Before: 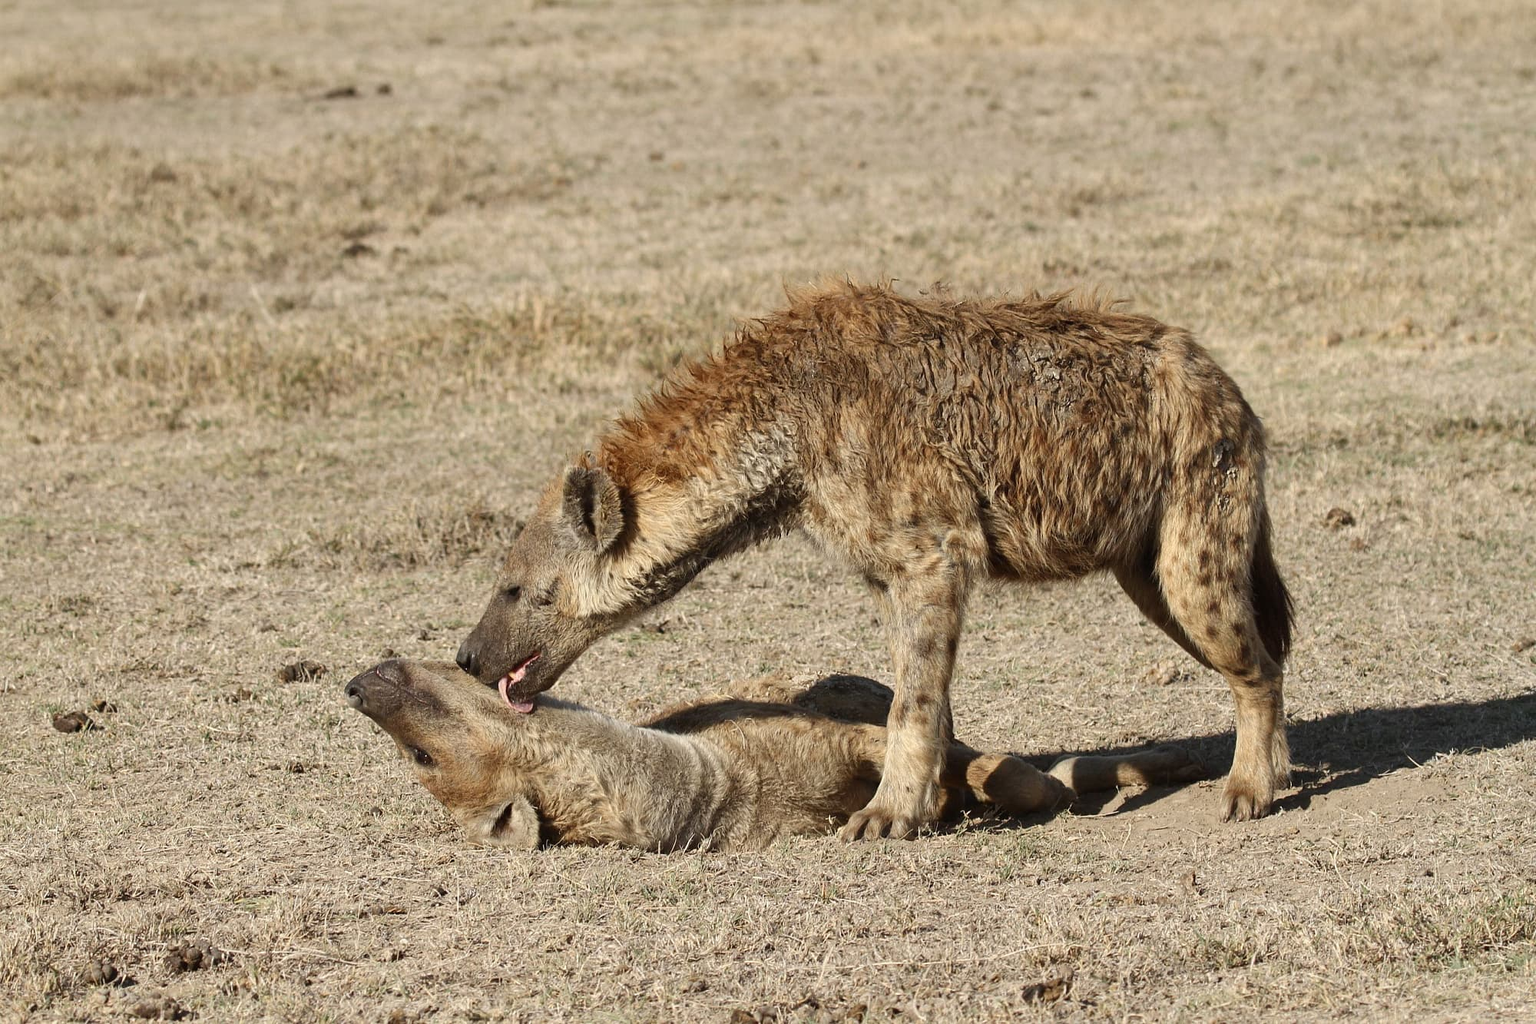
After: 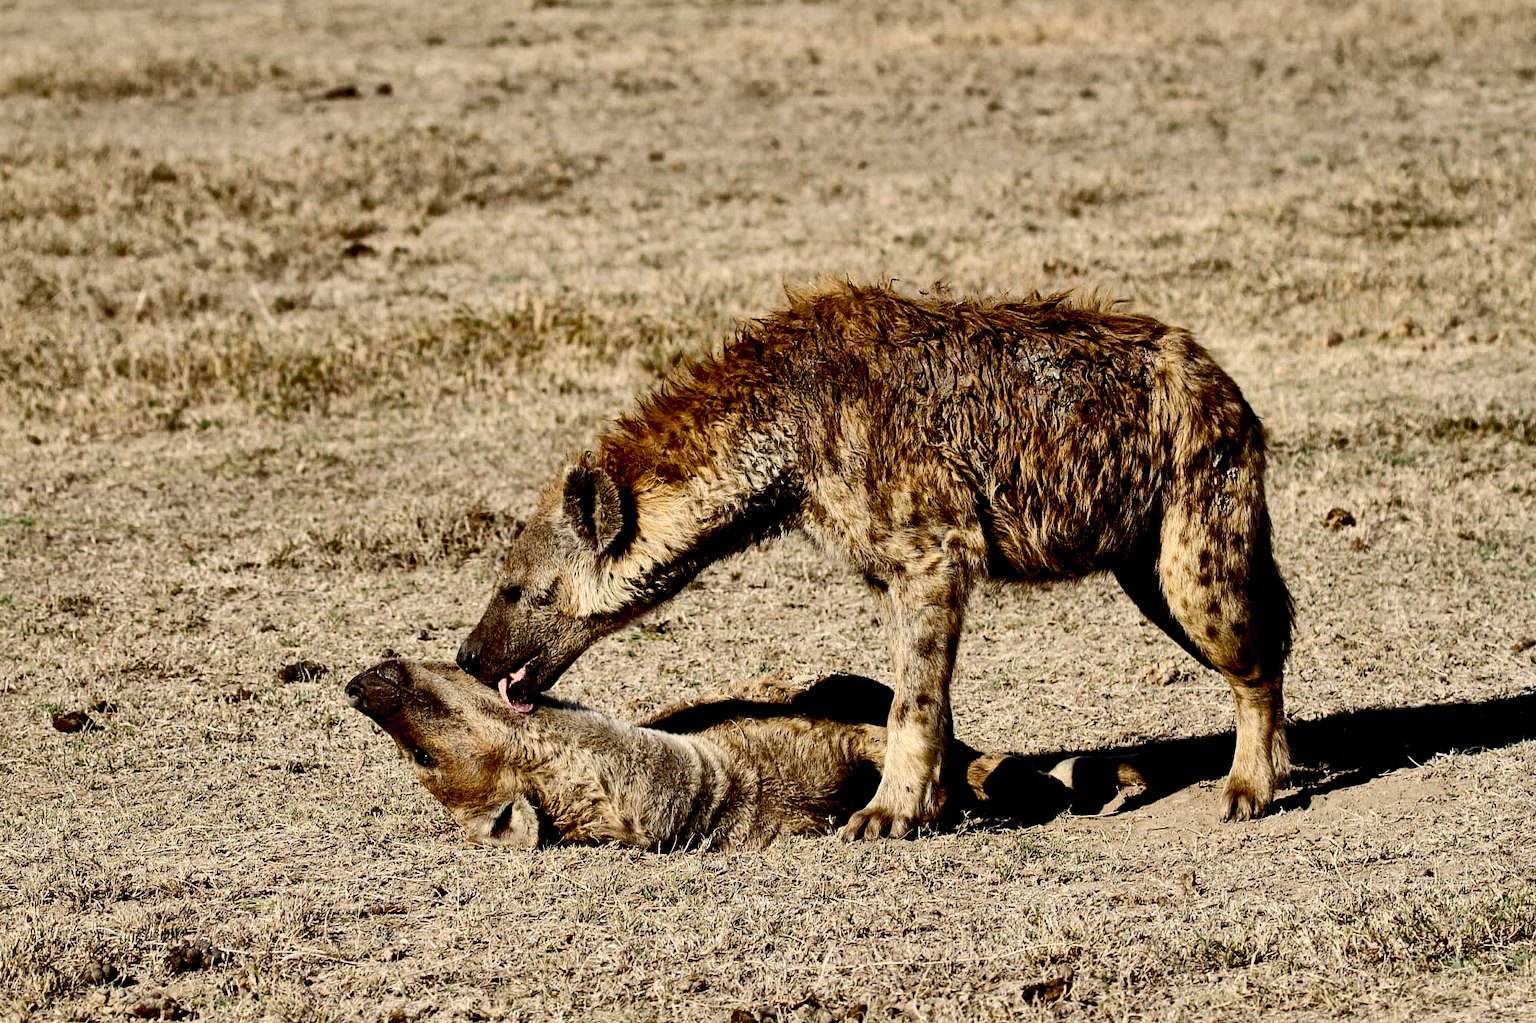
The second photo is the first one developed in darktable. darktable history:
shadows and highlights: shadows 59.45, highlights -60.13, soften with gaussian
color balance rgb: global offset › chroma 0.095%, global offset › hue 253.62°, linear chroma grading › global chroma -15.823%, perceptual saturation grading › global saturation 19.262%, global vibrance 16.086%, saturation formula JzAzBz (2021)
exposure: black level correction 0.057, compensate highlight preservation false
contrast brightness saturation: contrast 0.27
